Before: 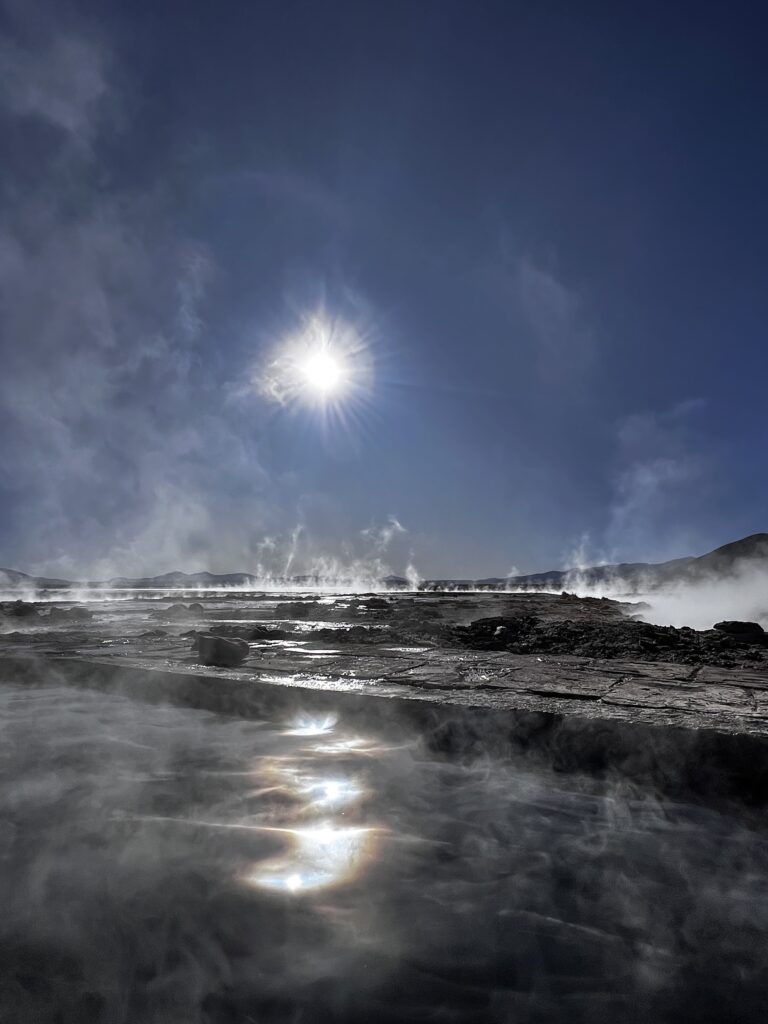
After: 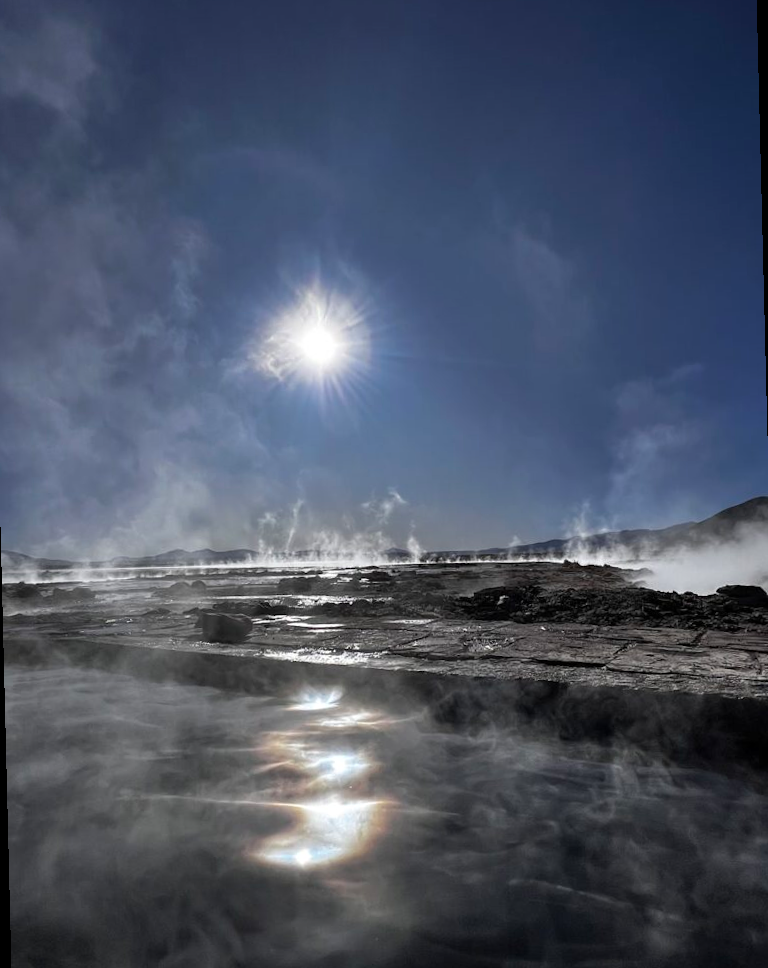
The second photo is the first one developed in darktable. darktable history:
rotate and perspective: rotation -1.42°, crop left 0.016, crop right 0.984, crop top 0.035, crop bottom 0.965
tone equalizer: on, module defaults
